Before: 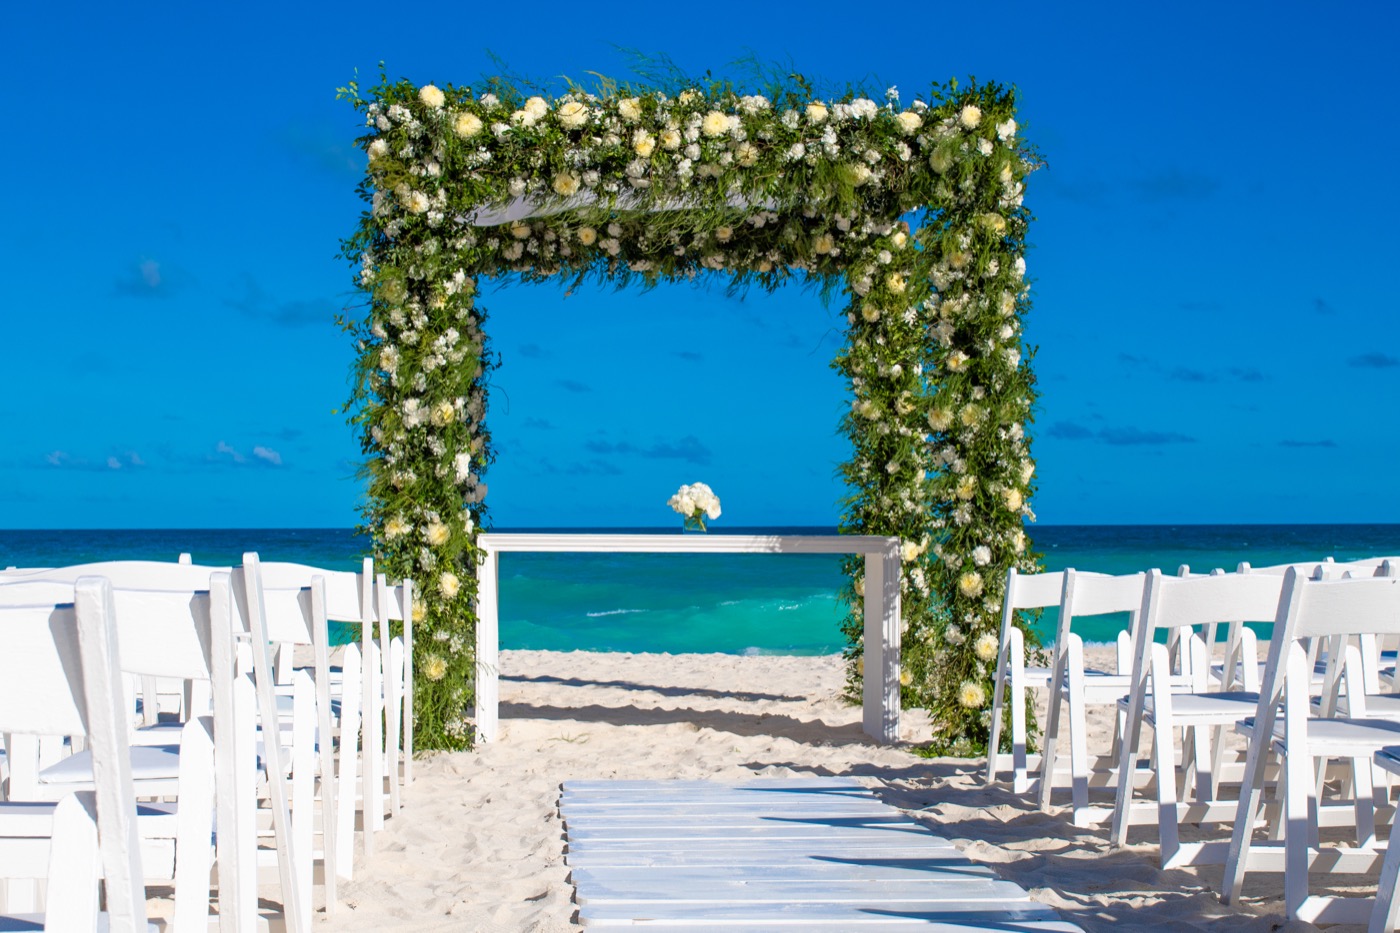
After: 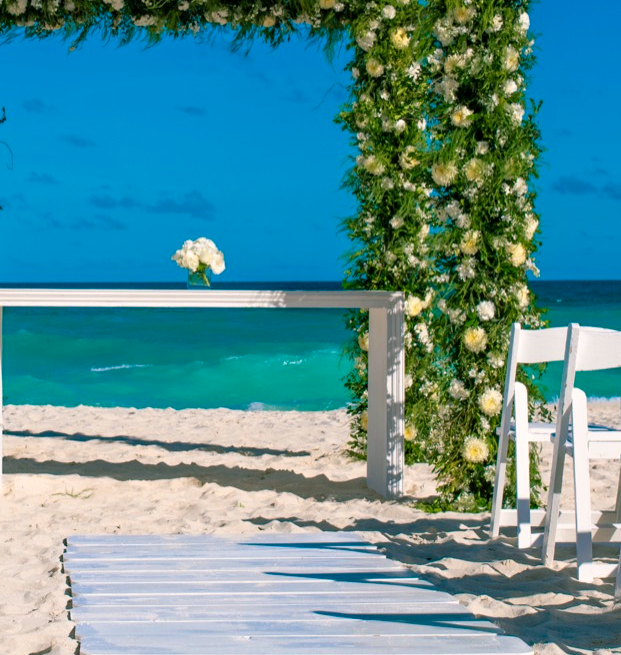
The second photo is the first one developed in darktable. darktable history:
color balance rgb: shadows lift › chroma 11.379%, shadows lift › hue 131.13°, highlights gain › chroma 1.035%, highlights gain › hue 52.19°, perceptual saturation grading › global saturation 0.512%
crop: left 35.429%, top 26.334%, right 20.151%, bottom 3.38%
haze removal: compatibility mode true, adaptive false
